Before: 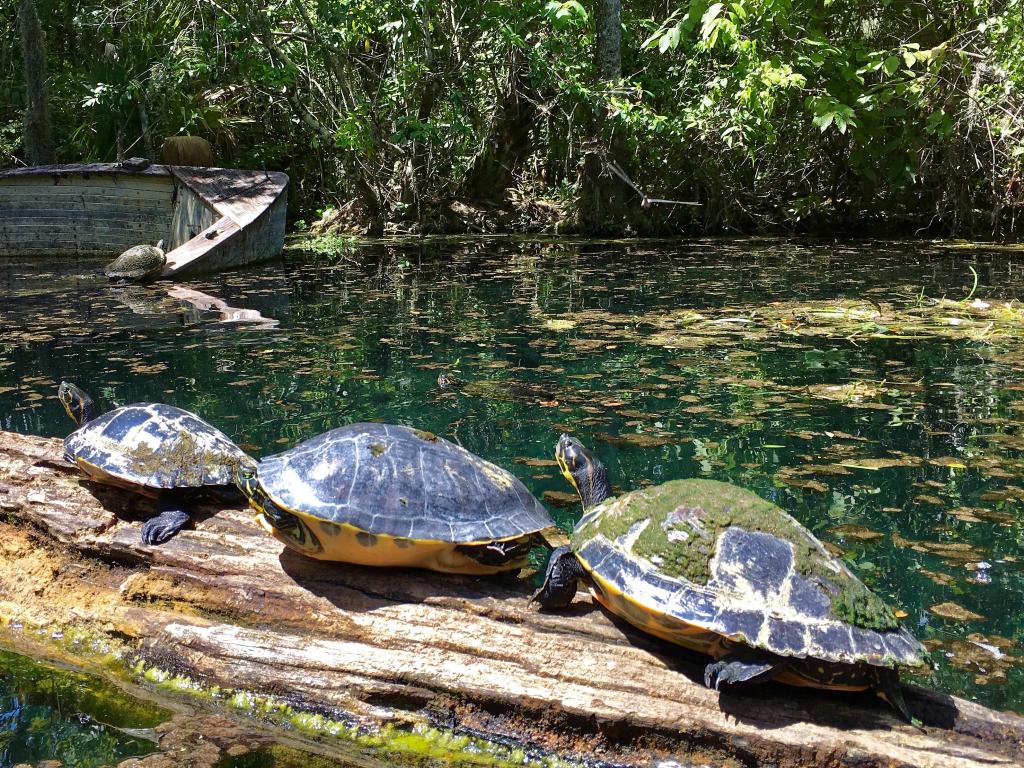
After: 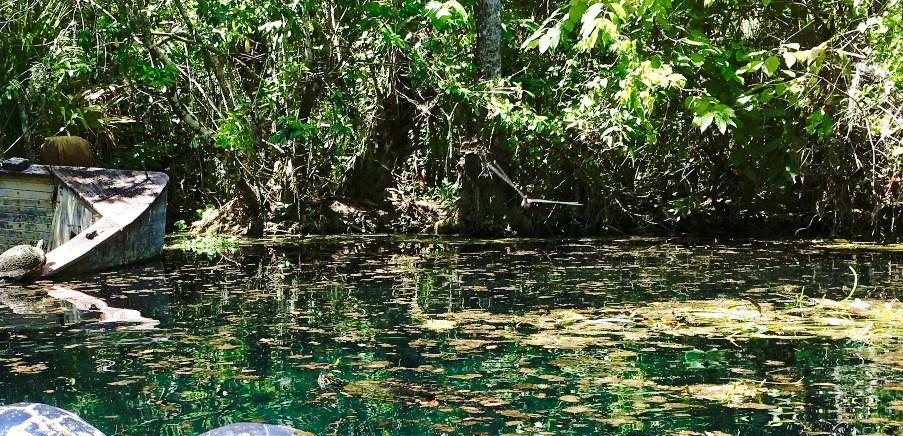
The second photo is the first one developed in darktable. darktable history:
crop and rotate: left 11.788%, bottom 43.149%
base curve: curves: ch0 [(0, 0) (0.032, 0.037) (0.105, 0.228) (0.435, 0.76) (0.856, 0.983) (1, 1)], preserve colors none
